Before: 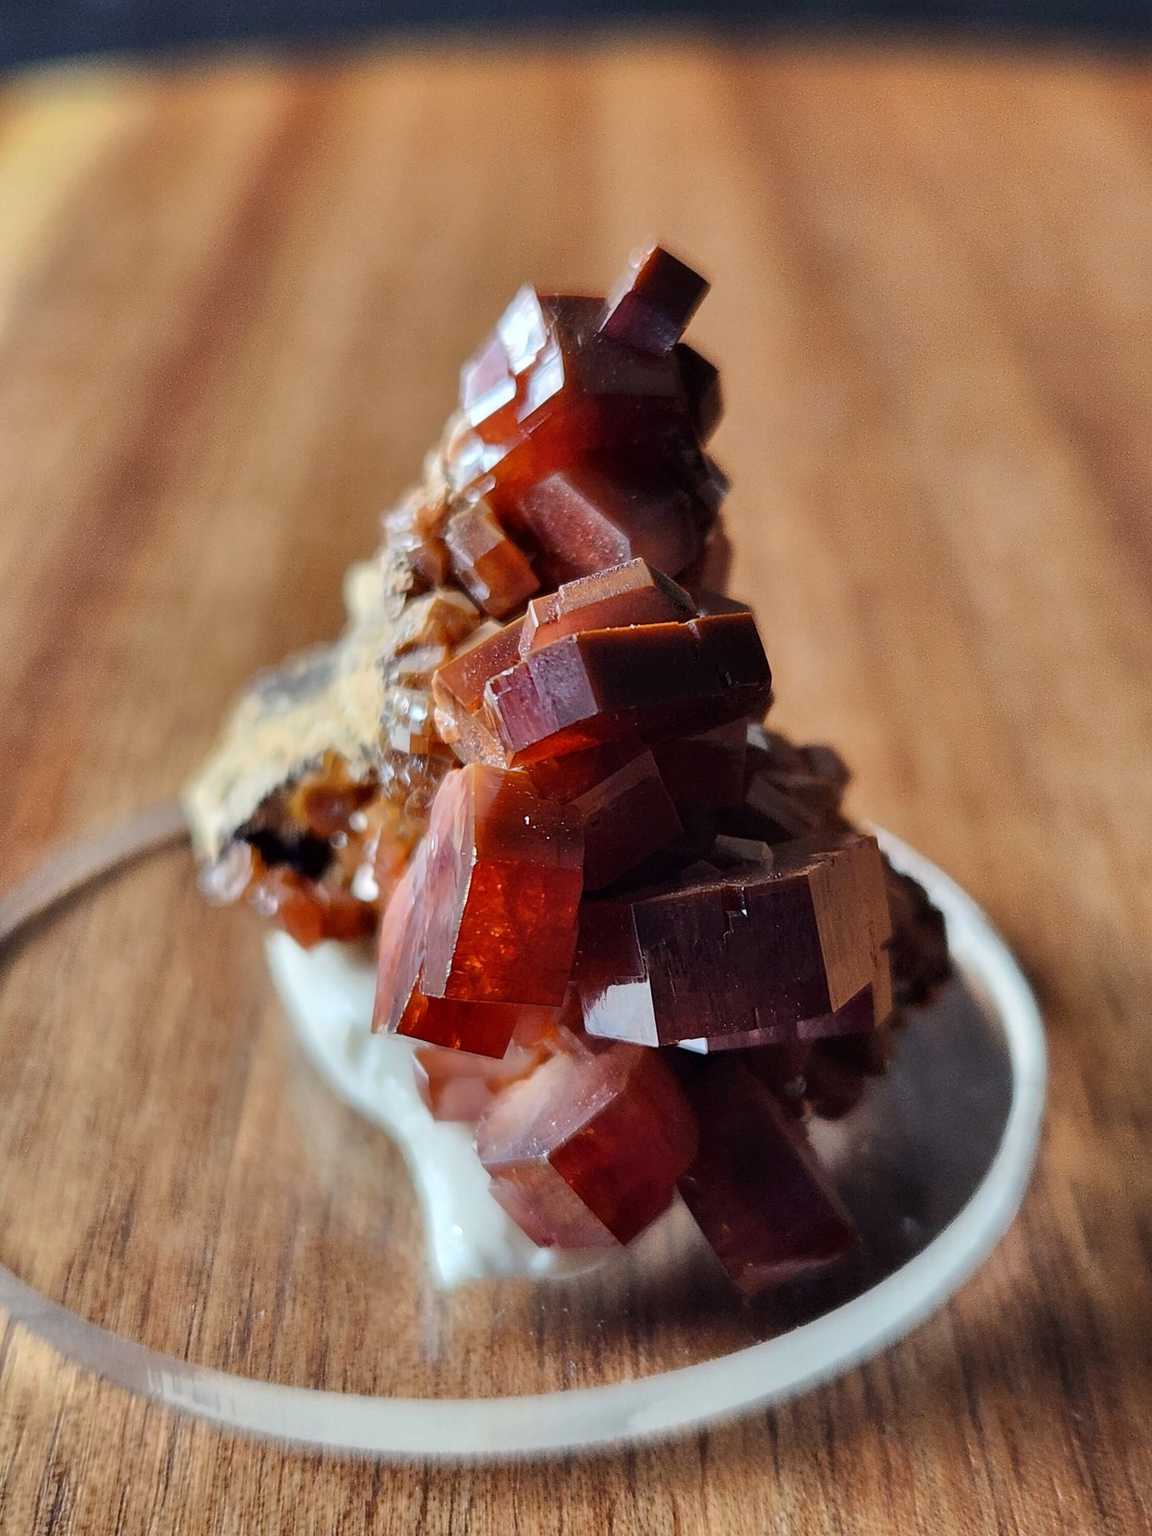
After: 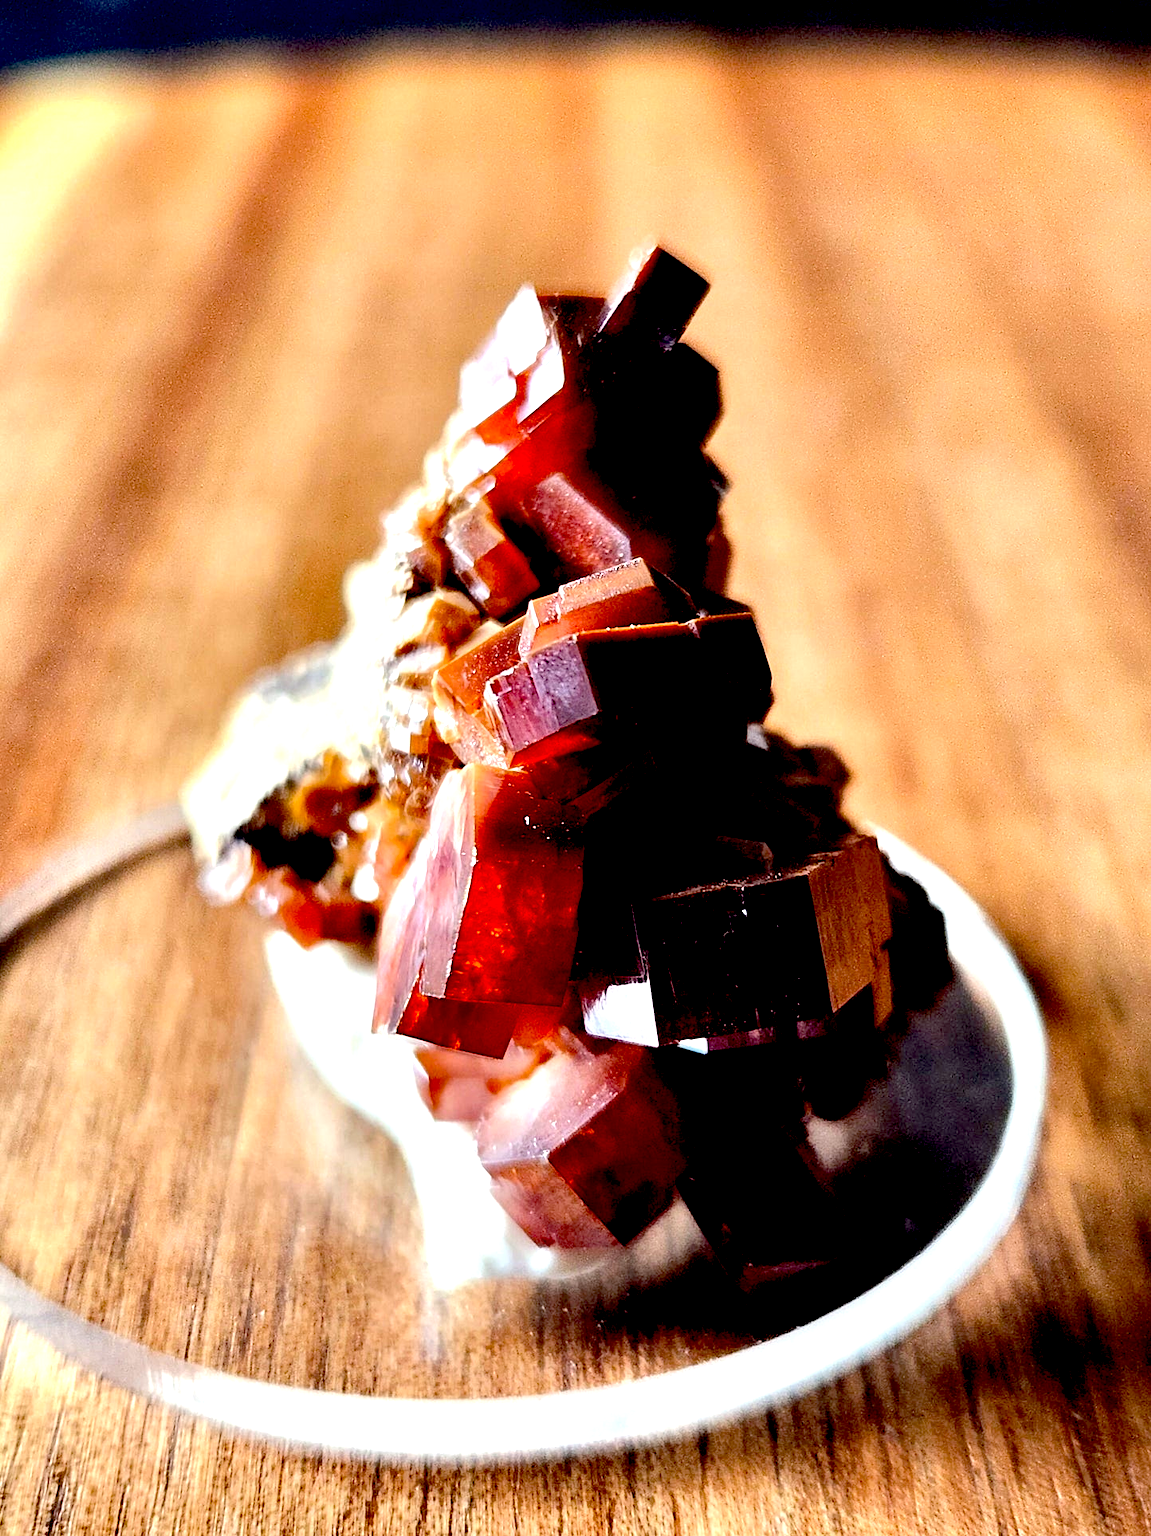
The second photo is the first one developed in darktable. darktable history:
exposure: black level correction 0.035, exposure 0.9 EV, compensate highlight preservation false
tone equalizer: -8 EV -0.417 EV, -7 EV -0.389 EV, -6 EV -0.333 EV, -5 EV -0.222 EV, -3 EV 0.222 EV, -2 EV 0.333 EV, -1 EV 0.389 EV, +0 EV 0.417 EV, edges refinement/feathering 500, mask exposure compensation -1.57 EV, preserve details no
